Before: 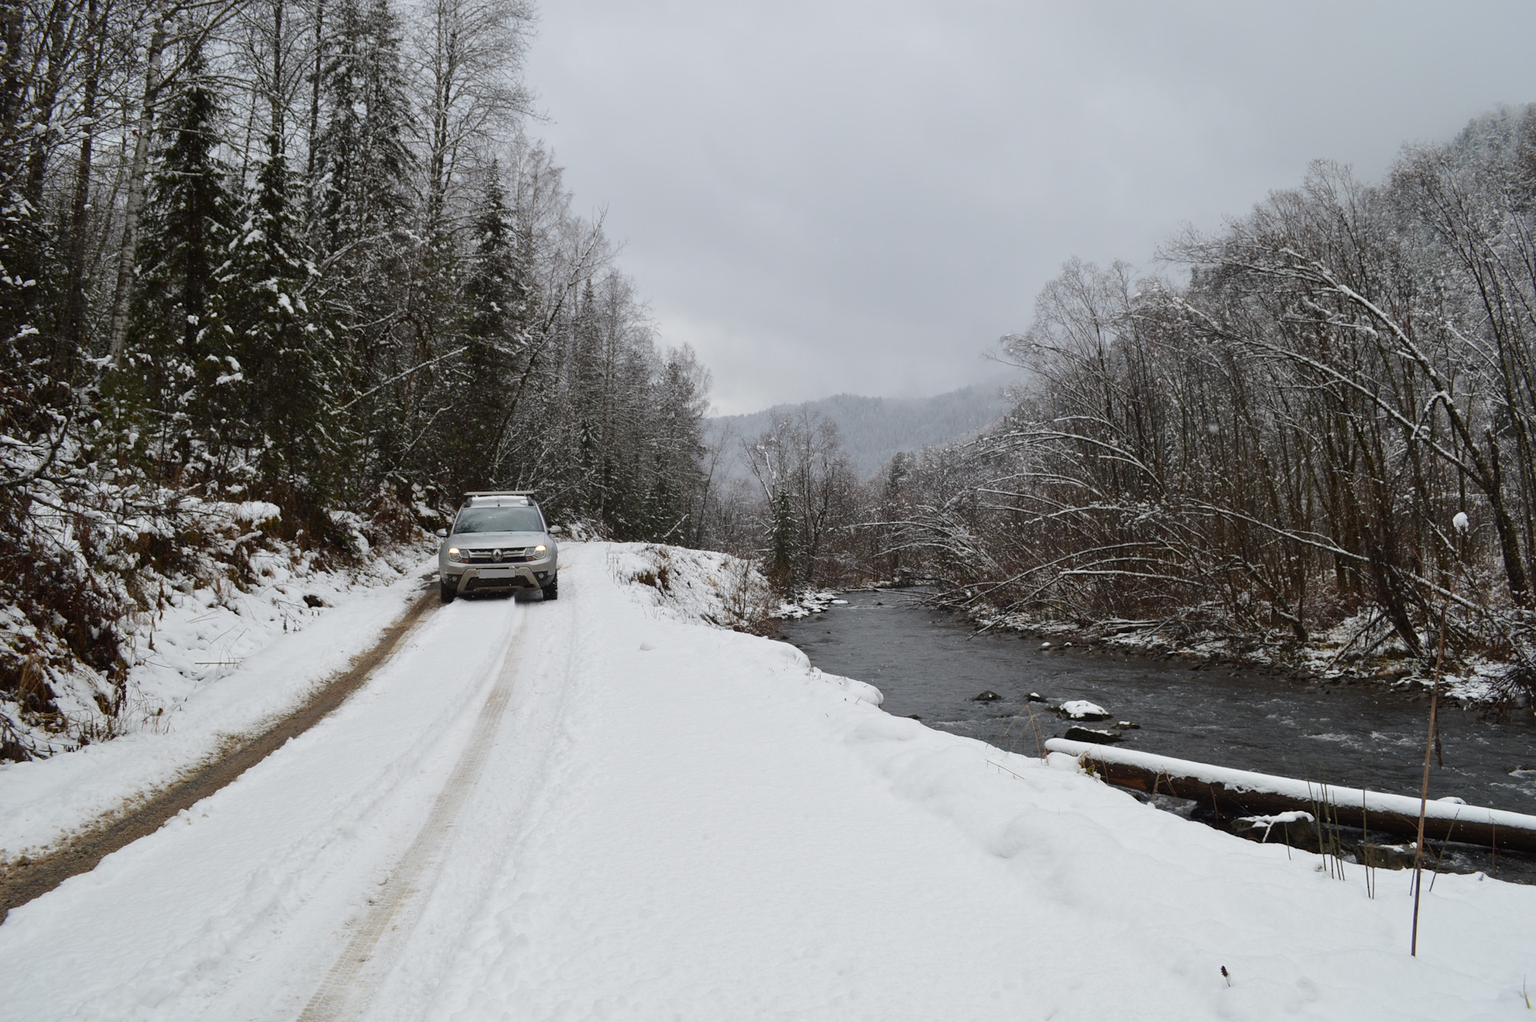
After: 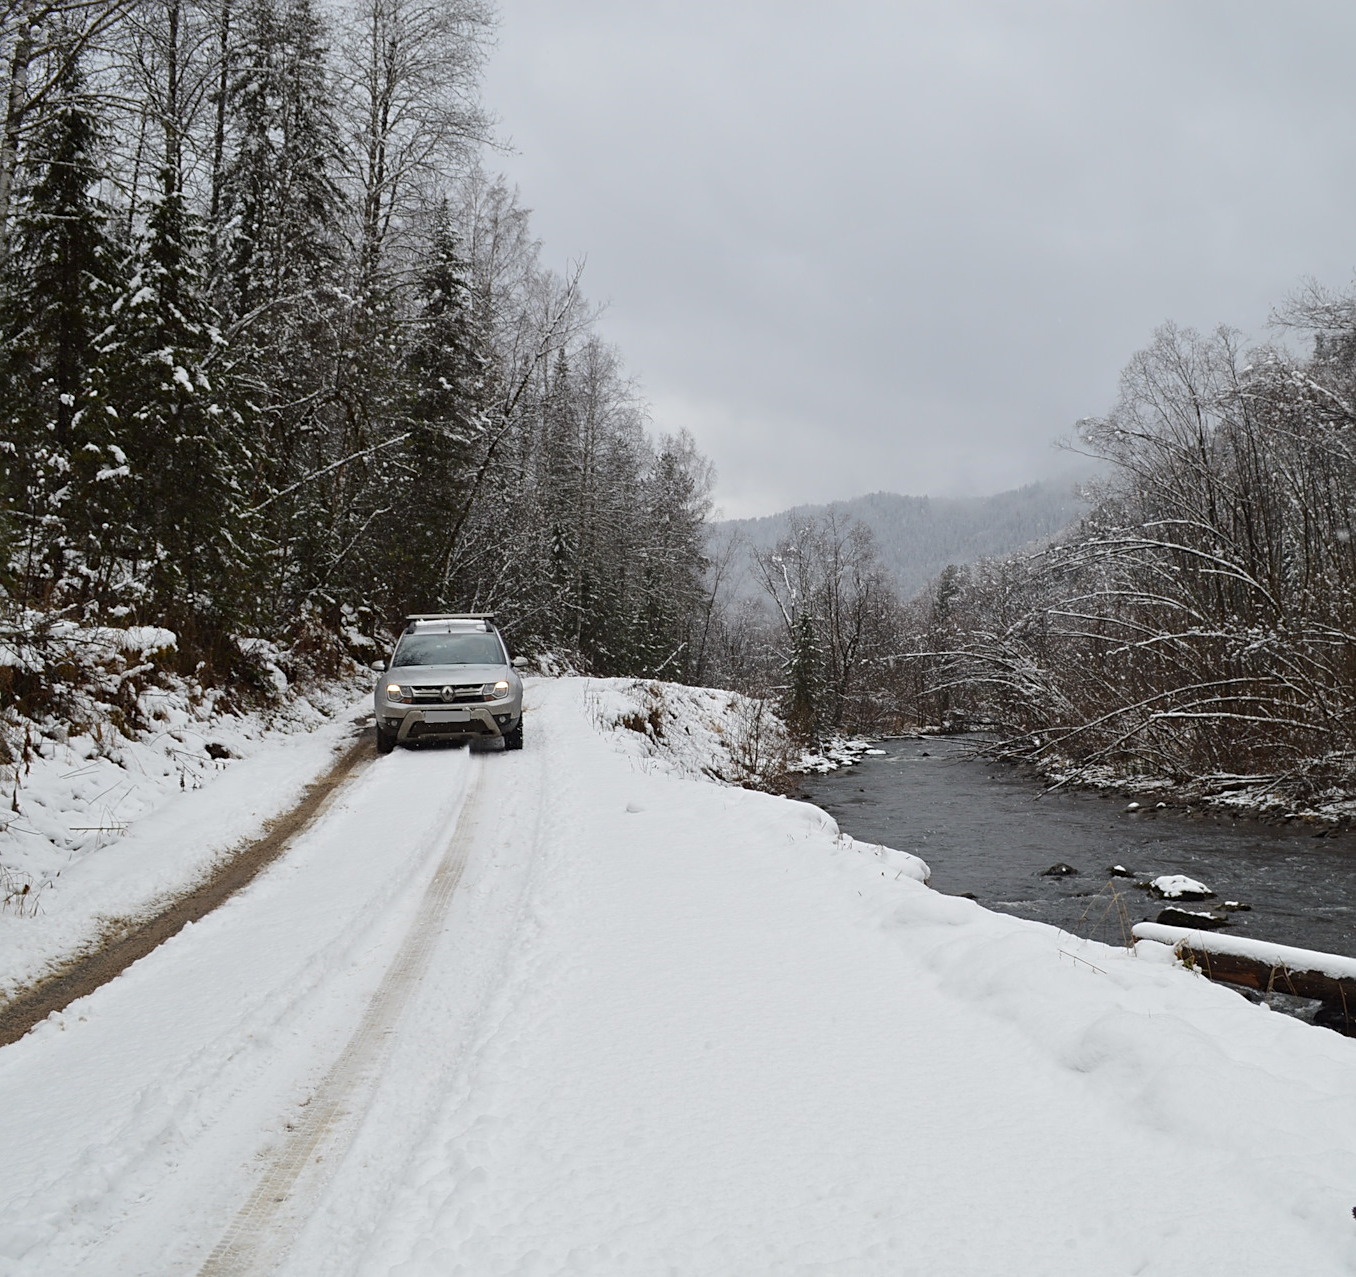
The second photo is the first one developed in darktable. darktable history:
sharpen: radius 2.511, amount 0.319
crop and rotate: left 9.074%, right 20.258%
tone equalizer: on, module defaults
